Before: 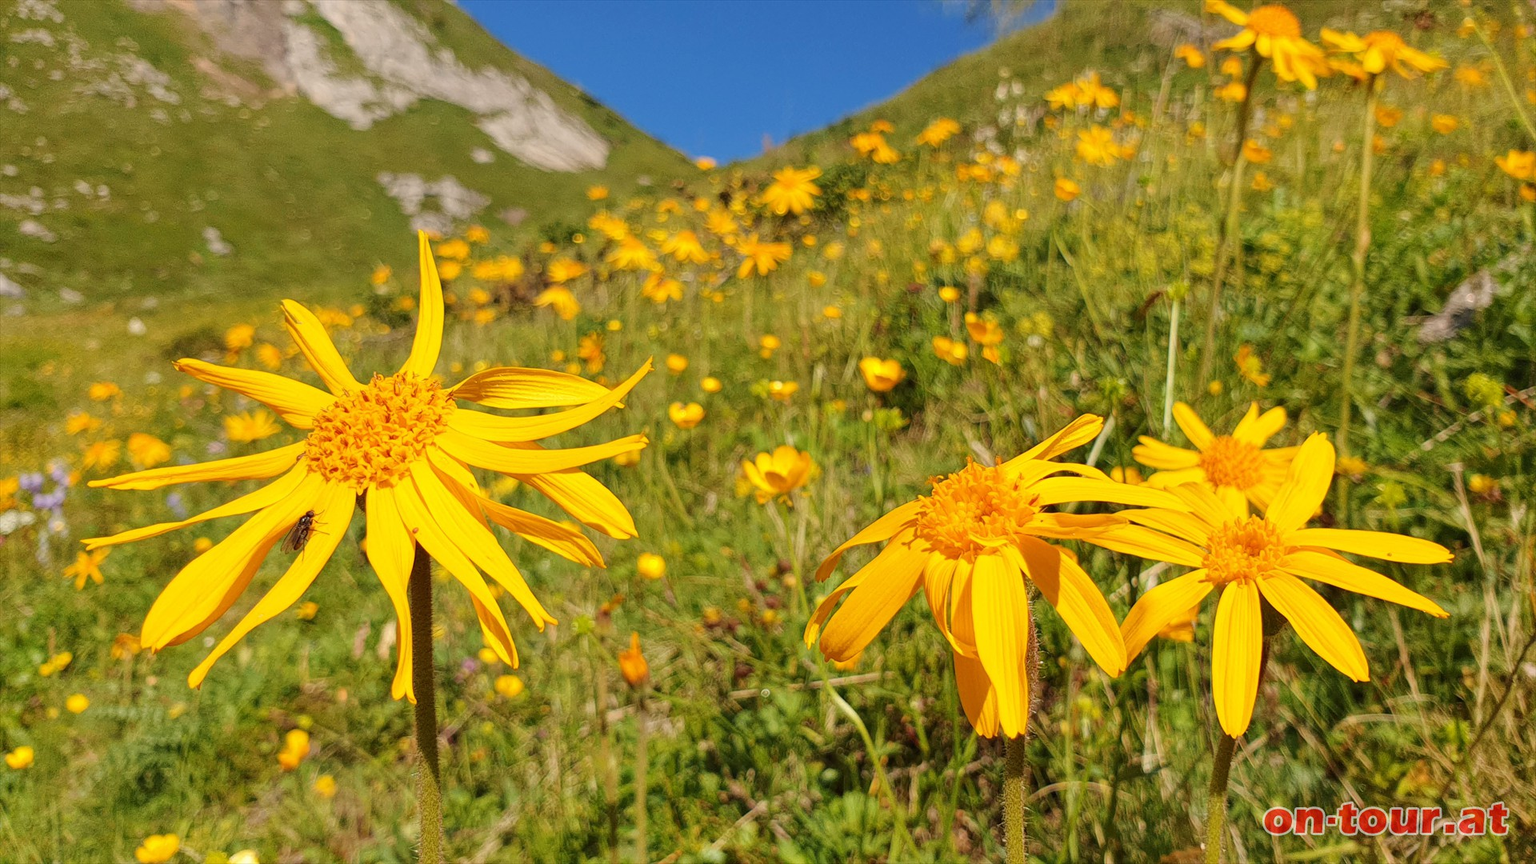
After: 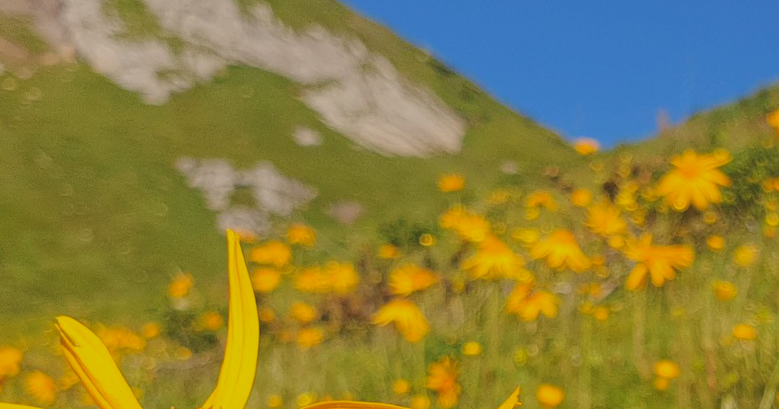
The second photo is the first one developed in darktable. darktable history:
shadows and highlights: shadows 43.06, highlights 6.94
contrast brightness saturation: contrast -0.28
crop: left 15.452%, top 5.459%, right 43.956%, bottom 56.62%
